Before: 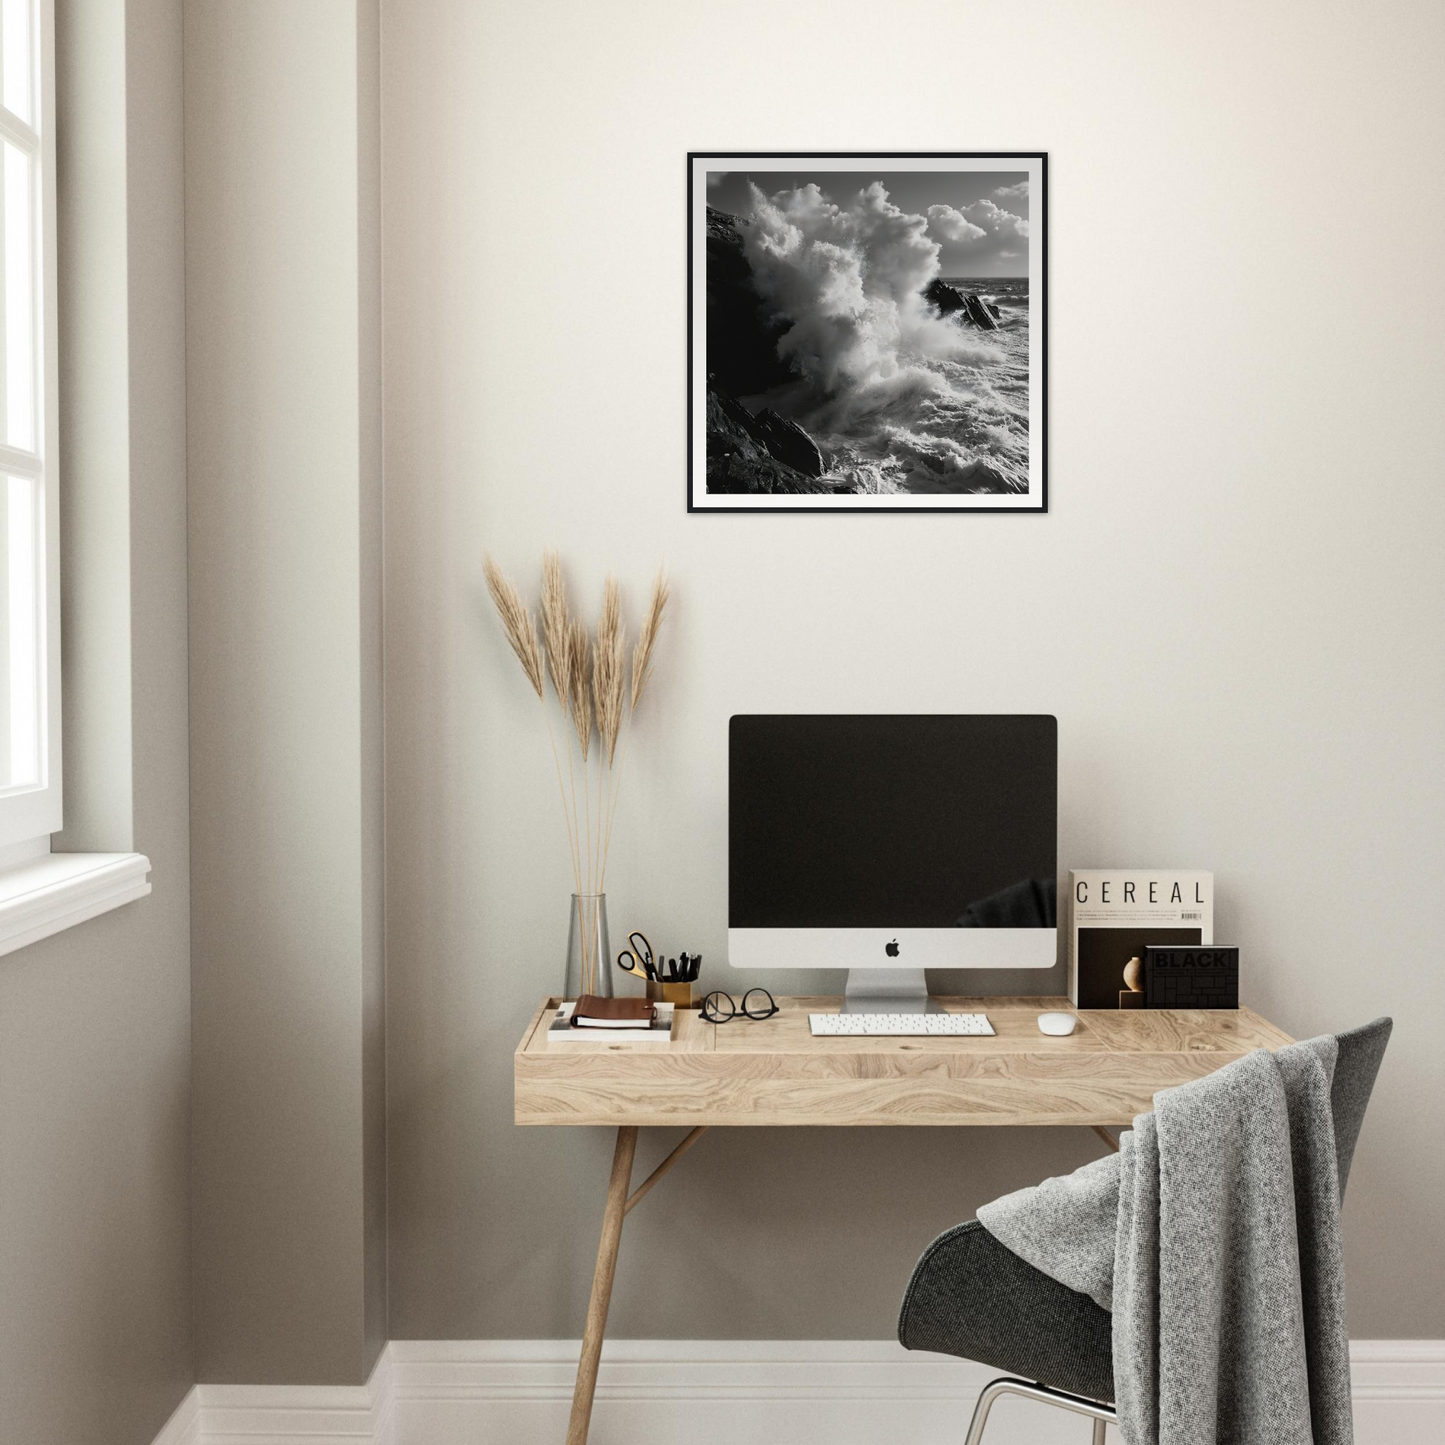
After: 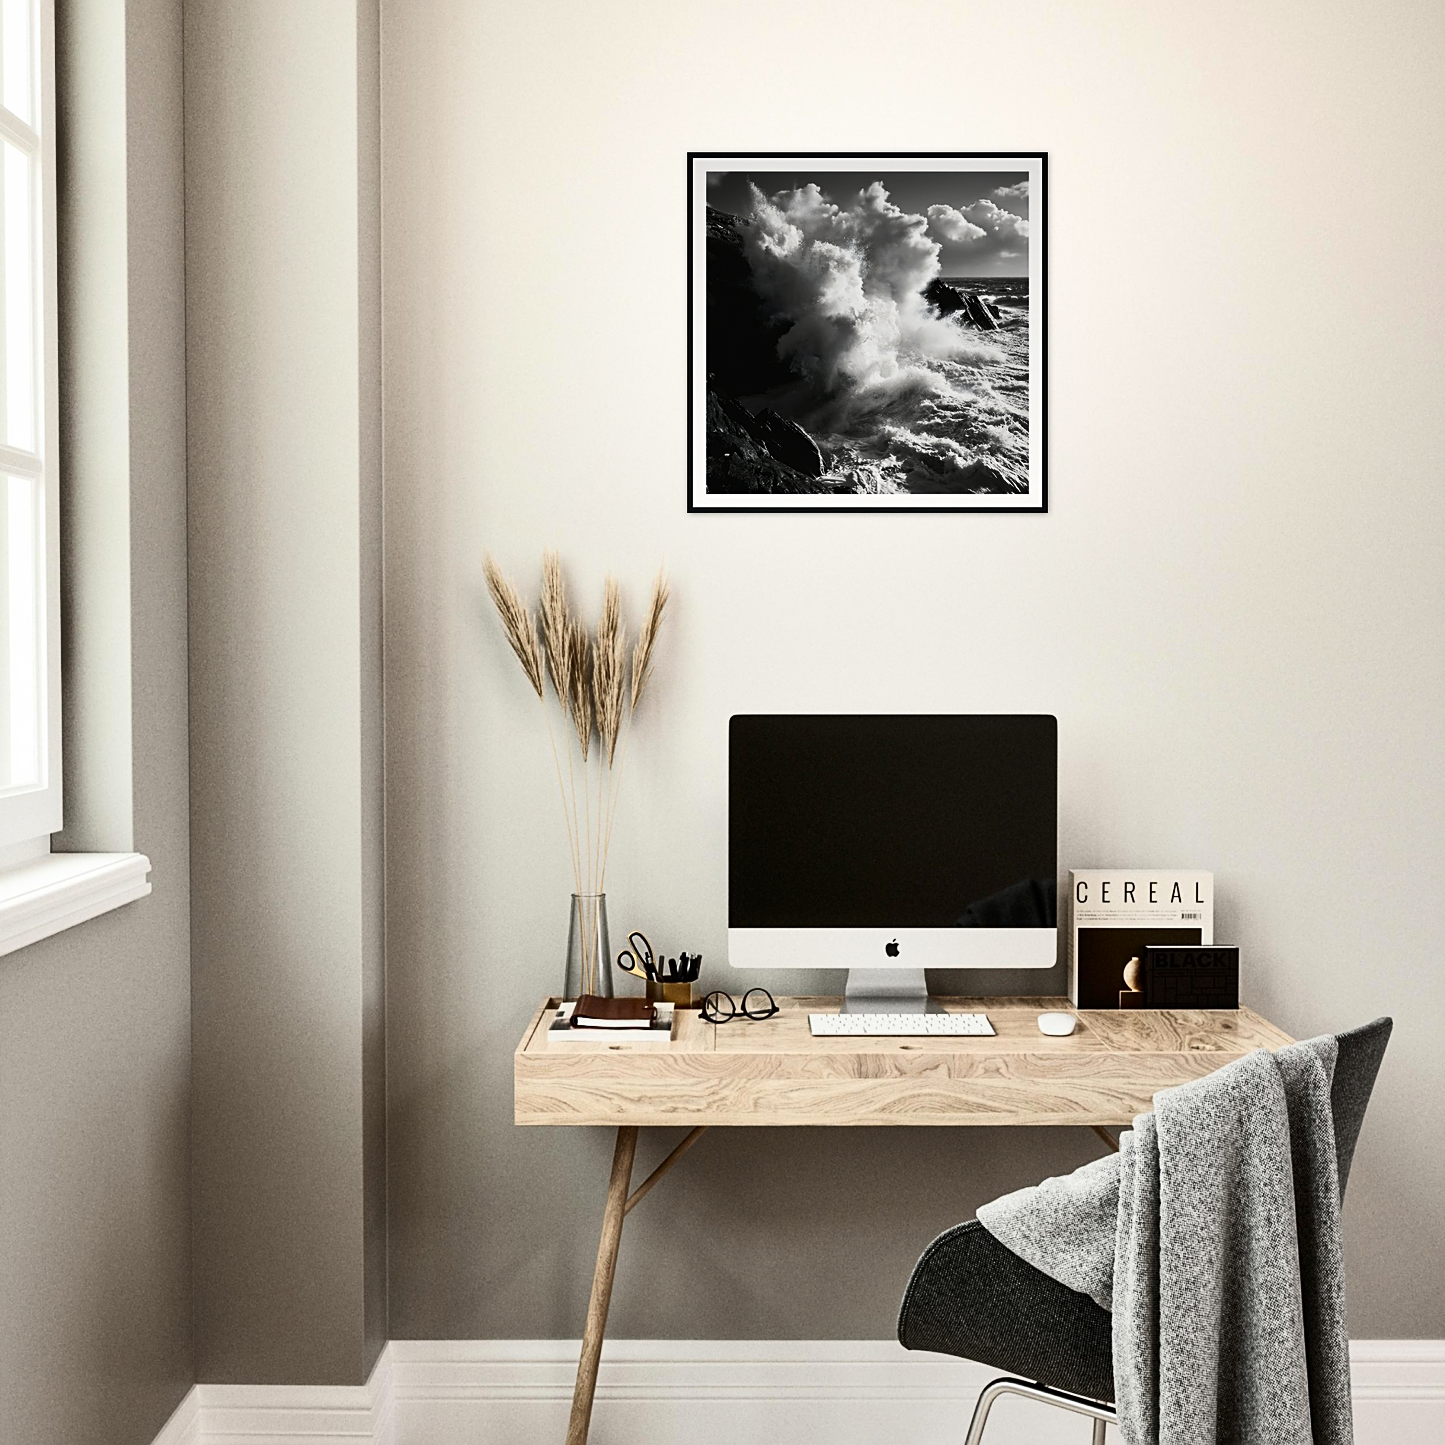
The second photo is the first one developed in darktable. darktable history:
sharpen: on, module defaults
contrast brightness saturation: contrast 0.287
shadows and highlights: soften with gaussian
